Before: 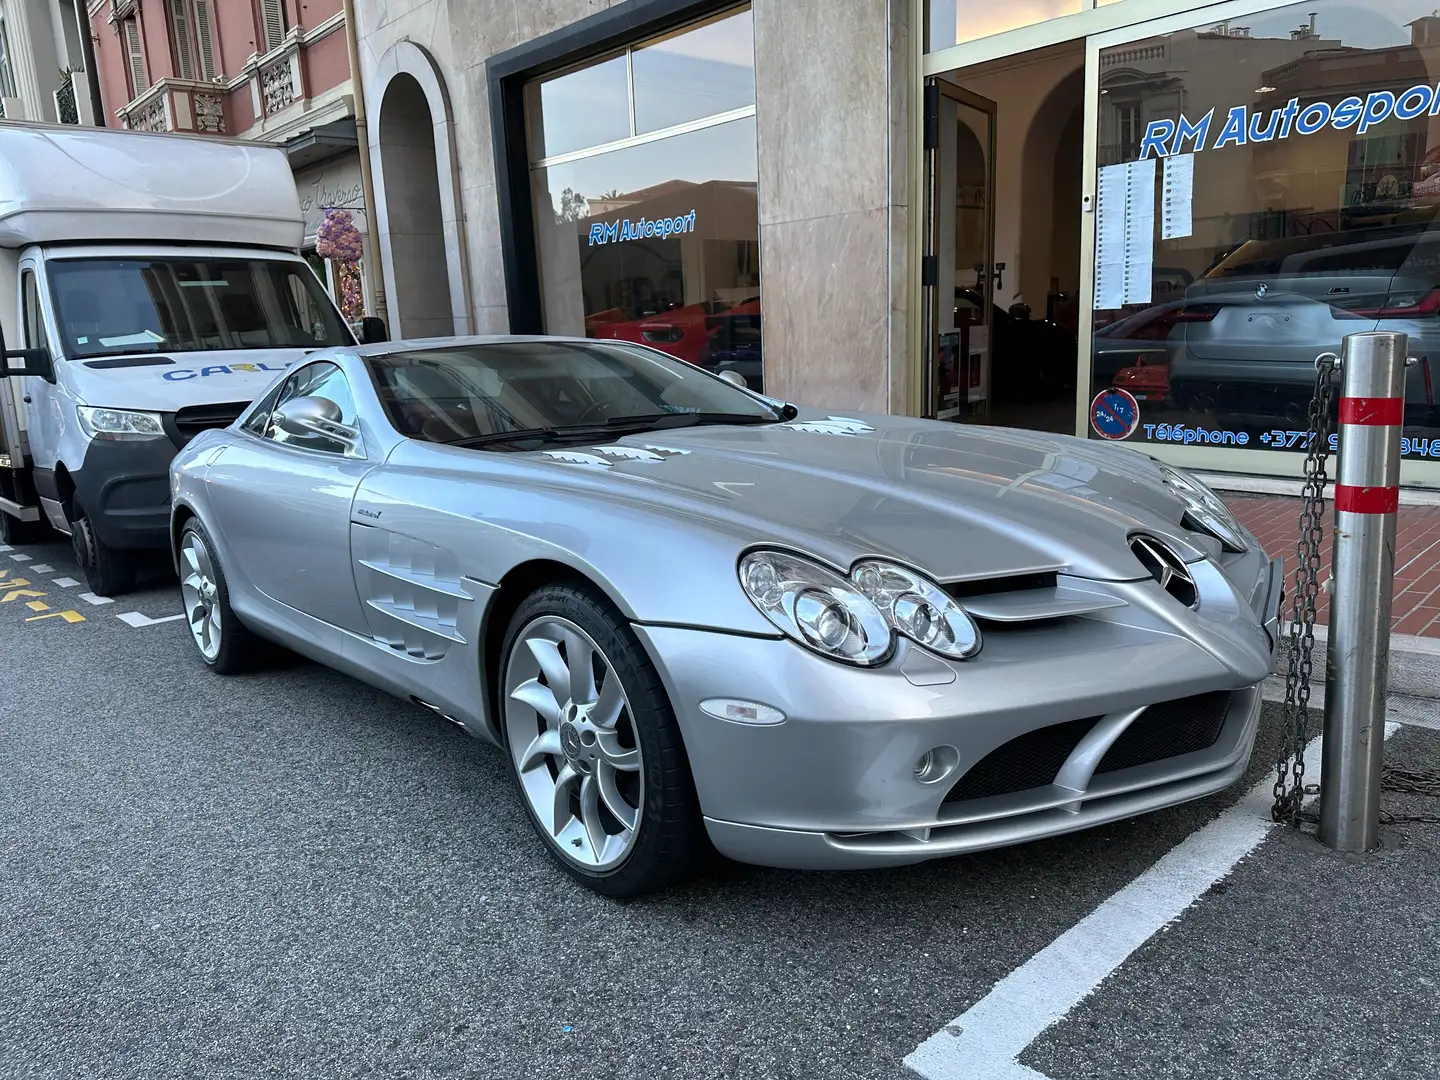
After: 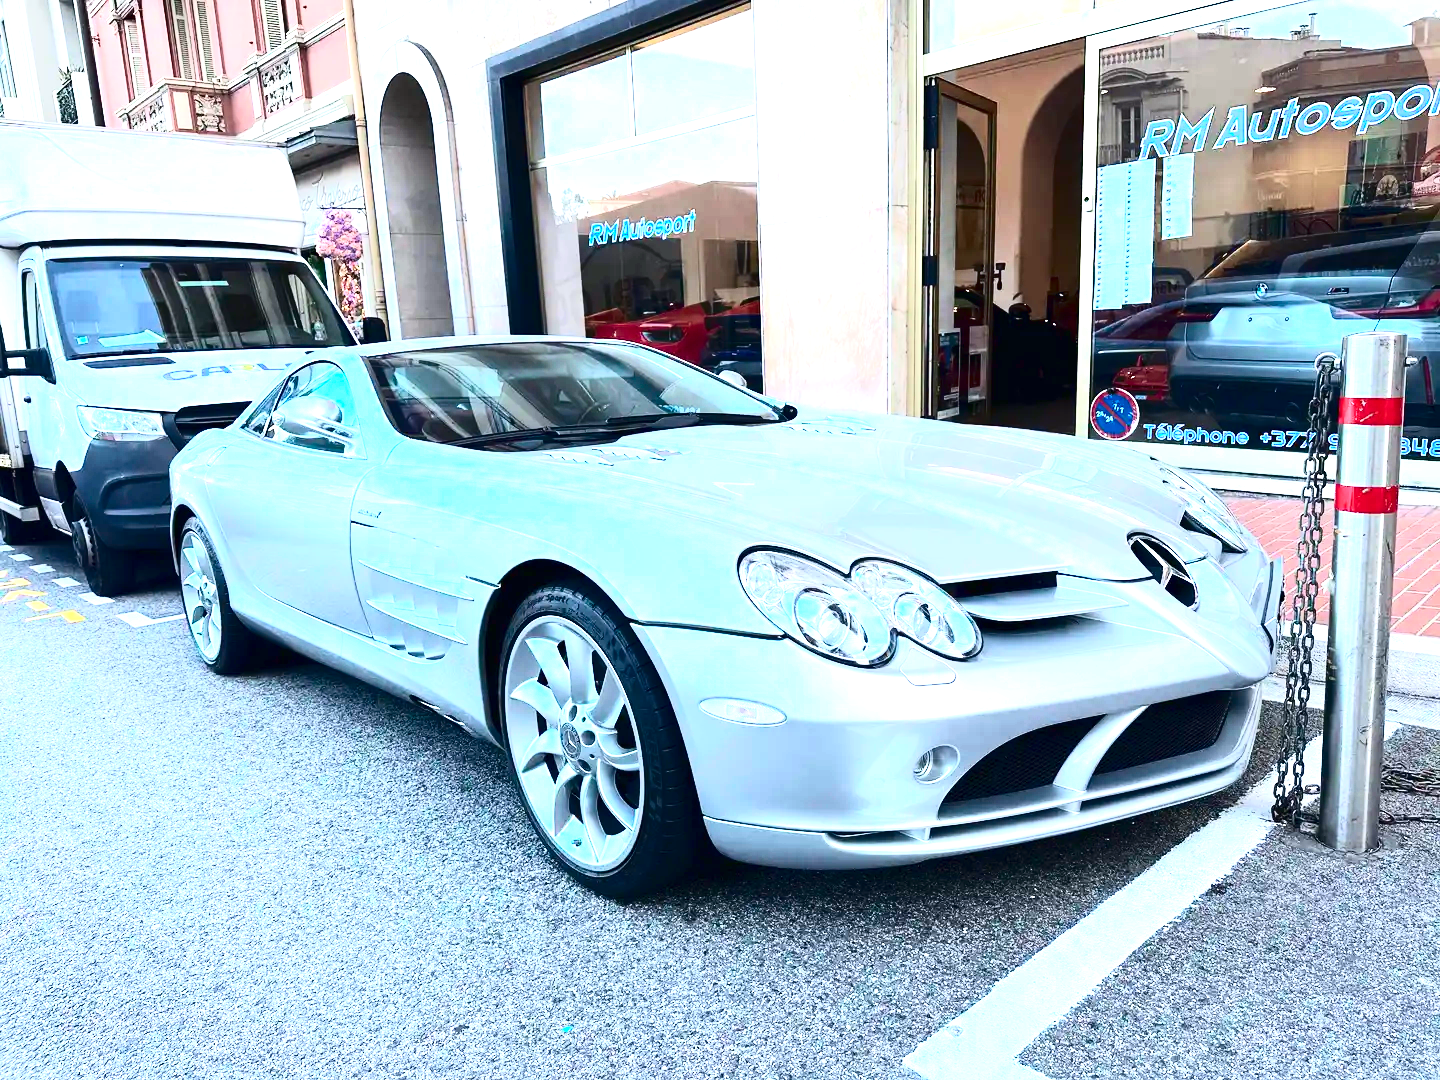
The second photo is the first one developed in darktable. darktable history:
tone curve: curves: ch0 [(0, 0) (0.236, 0.124) (0.373, 0.304) (0.542, 0.593) (0.737, 0.873) (1, 1)]; ch1 [(0, 0) (0.399, 0.328) (0.488, 0.484) (0.598, 0.624) (1, 1)]; ch2 [(0, 0) (0.448, 0.405) (0.523, 0.511) (0.592, 0.59) (1, 1)], color space Lab, independent channels, preserve colors none
exposure: black level correction 0, exposure 1.75 EV, compensate exposure bias true, compensate highlight preservation false
